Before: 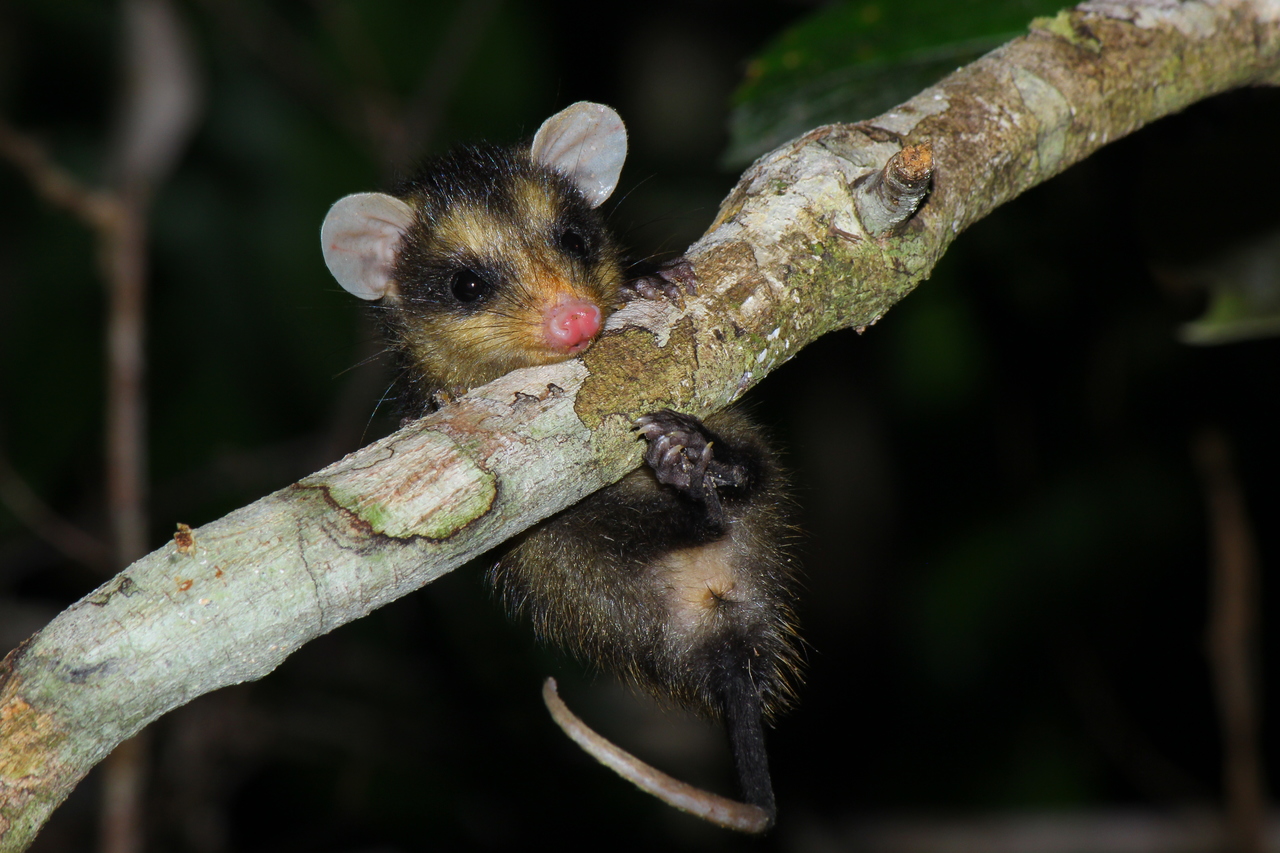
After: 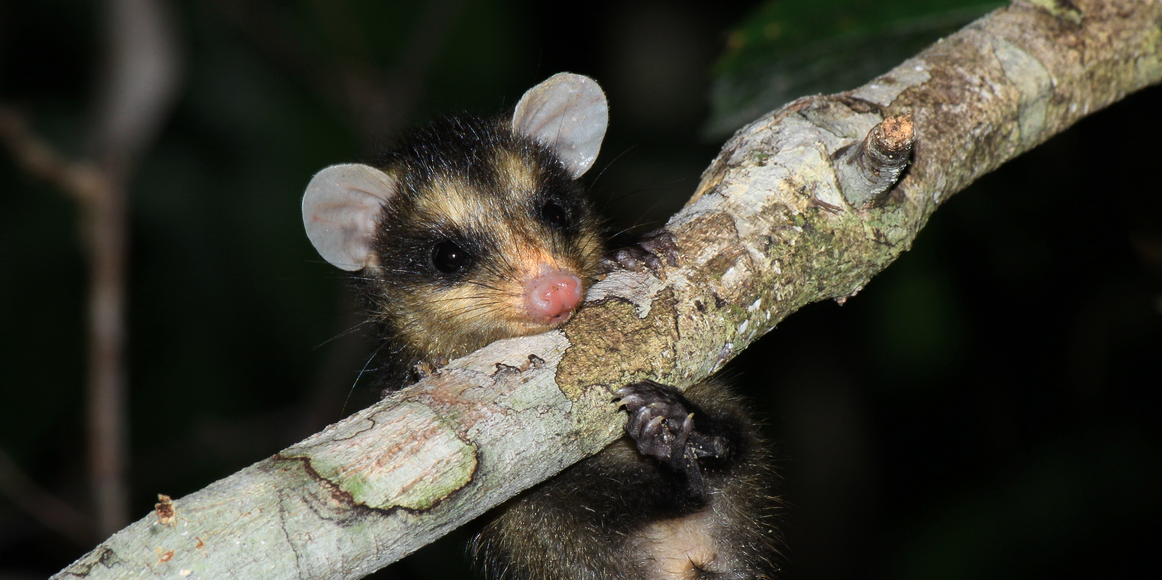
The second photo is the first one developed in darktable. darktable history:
contrast brightness saturation: contrast 0.112, saturation -0.164
crop: left 1.54%, top 3.418%, right 7.61%, bottom 28.482%
color zones: curves: ch0 [(0.018, 0.548) (0.224, 0.64) (0.425, 0.447) (0.675, 0.575) (0.732, 0.579)]; ch1 [(0.066, 0.487) (0.25, 0.5) (0.404, 0.43) (0.75, 0.421) (0.956, 0.421)]; ch2 [(0.044, 0.561) (0.215, 0.465) (0.399, 0.544) (0.465, 0.548) (0.614, 0.447) (0.724, 0.43) (0.882, 0.623) (0.956, 0.632)]
